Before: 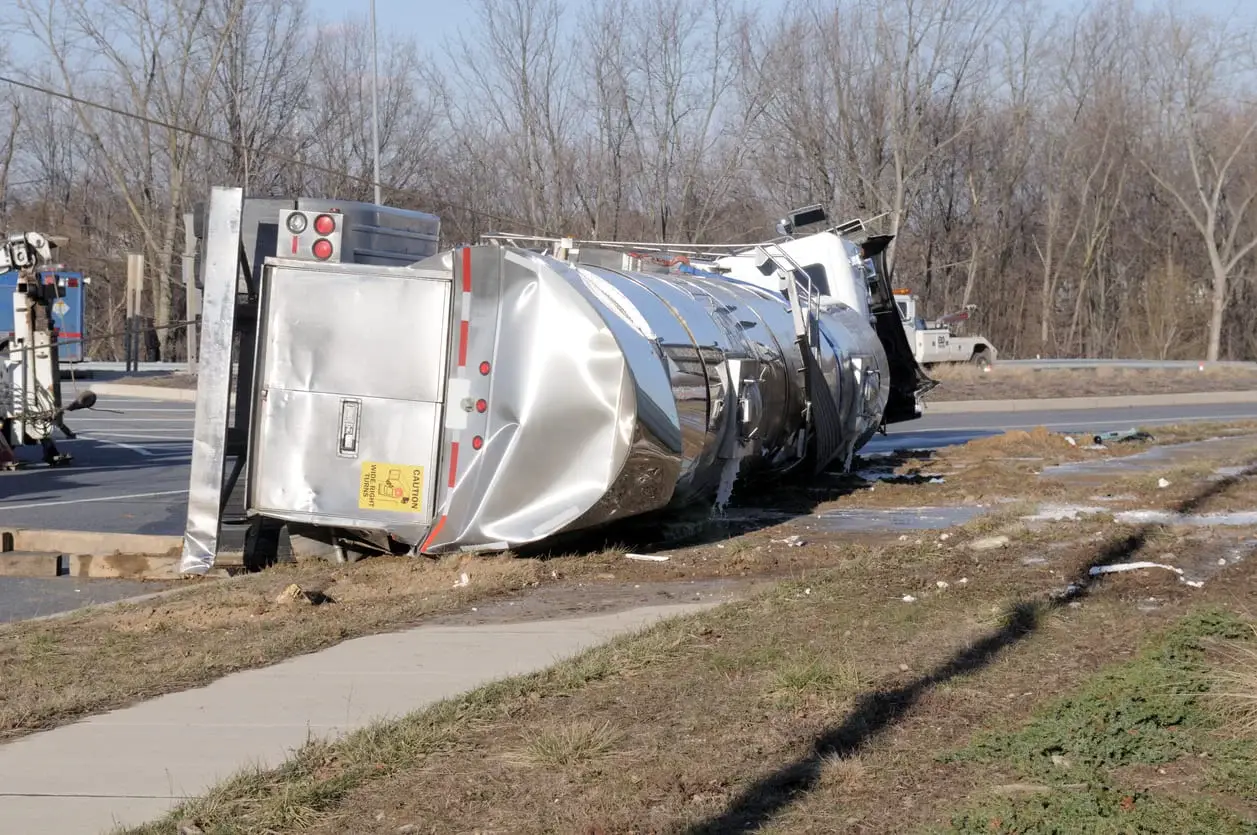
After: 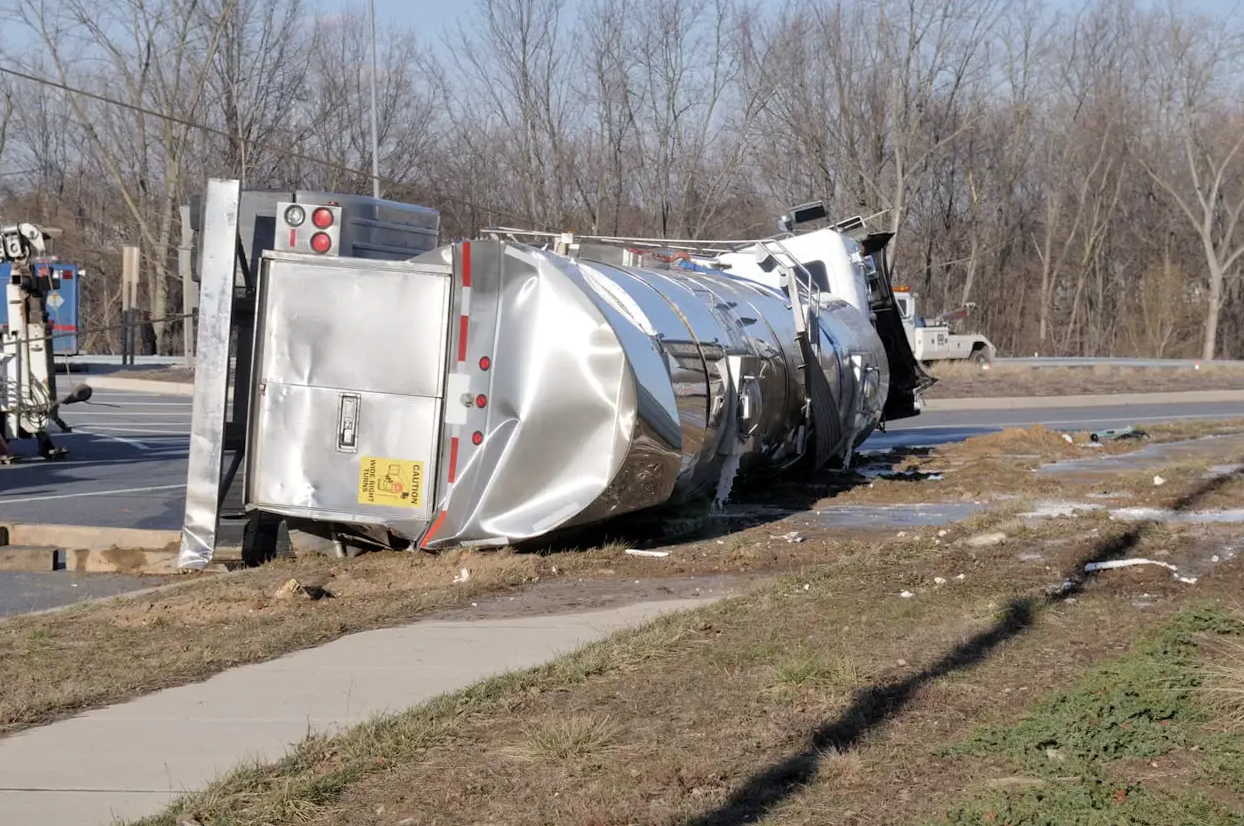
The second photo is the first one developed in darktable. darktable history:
shadows and highlights: soften with gaussian
rotate and perspective: rotation 0.174°, lens shift (vertical) 0.013, lens shift (horizontal) 0.019, shear 0.001, automatic cropping original format, crop left 0.007, crop right 0.991, crop top 0.016, crop bottom 0.997
